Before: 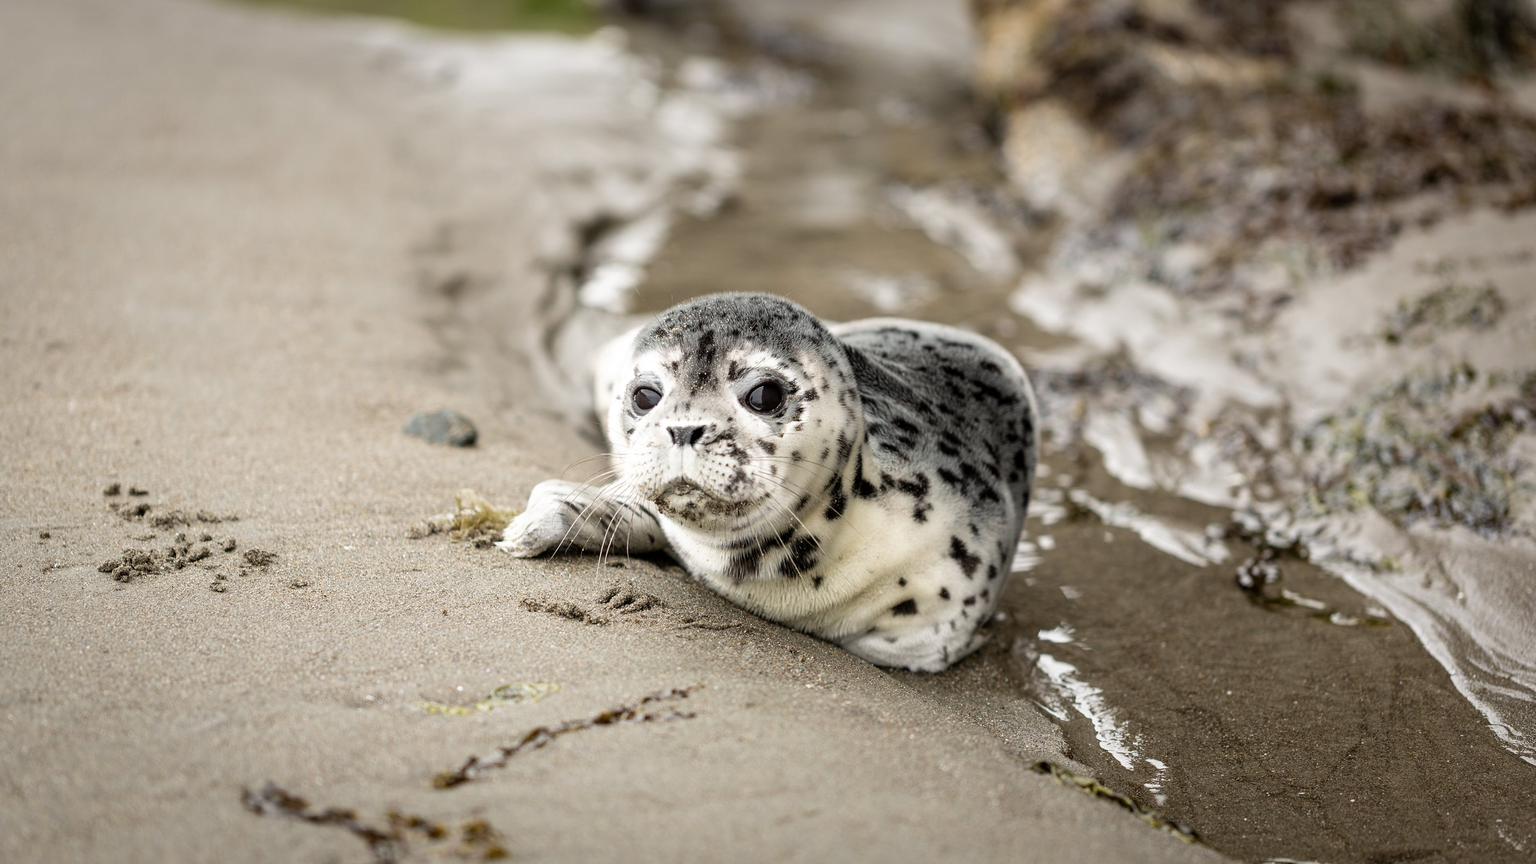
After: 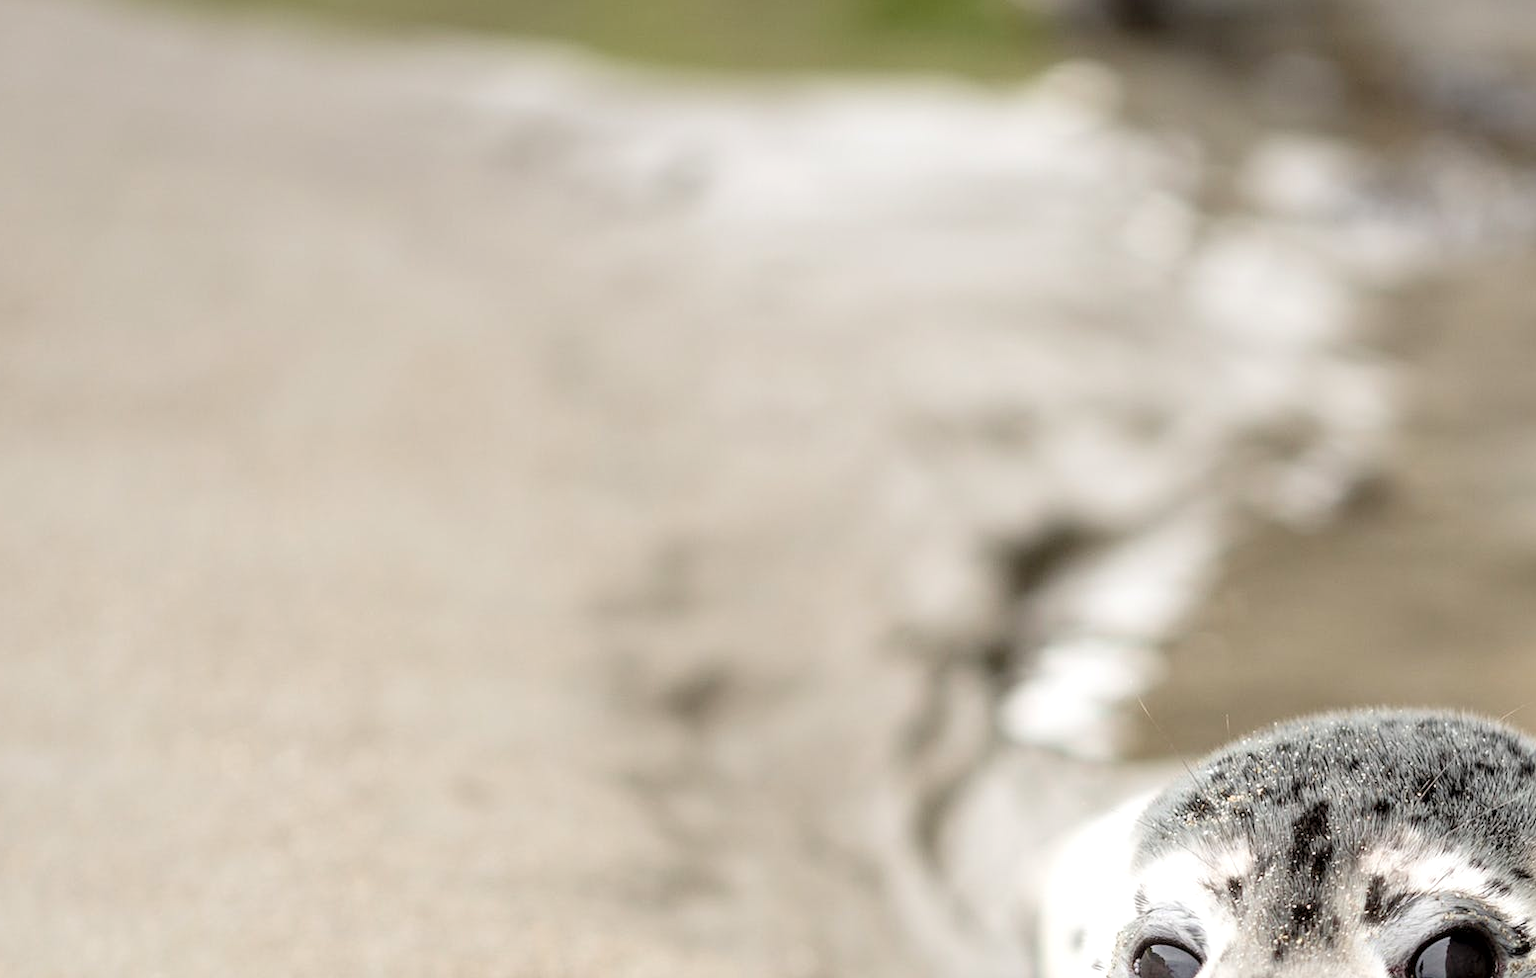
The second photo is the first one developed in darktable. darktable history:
contrast brightness saturation: brightness 0.127
crop and rotate: left 10.9%, top 0.114%, right 47.985%, bottom 53.312%
exposure: black level correction 0.002, exposure 0.146 EV, compensate highlight preservation false
